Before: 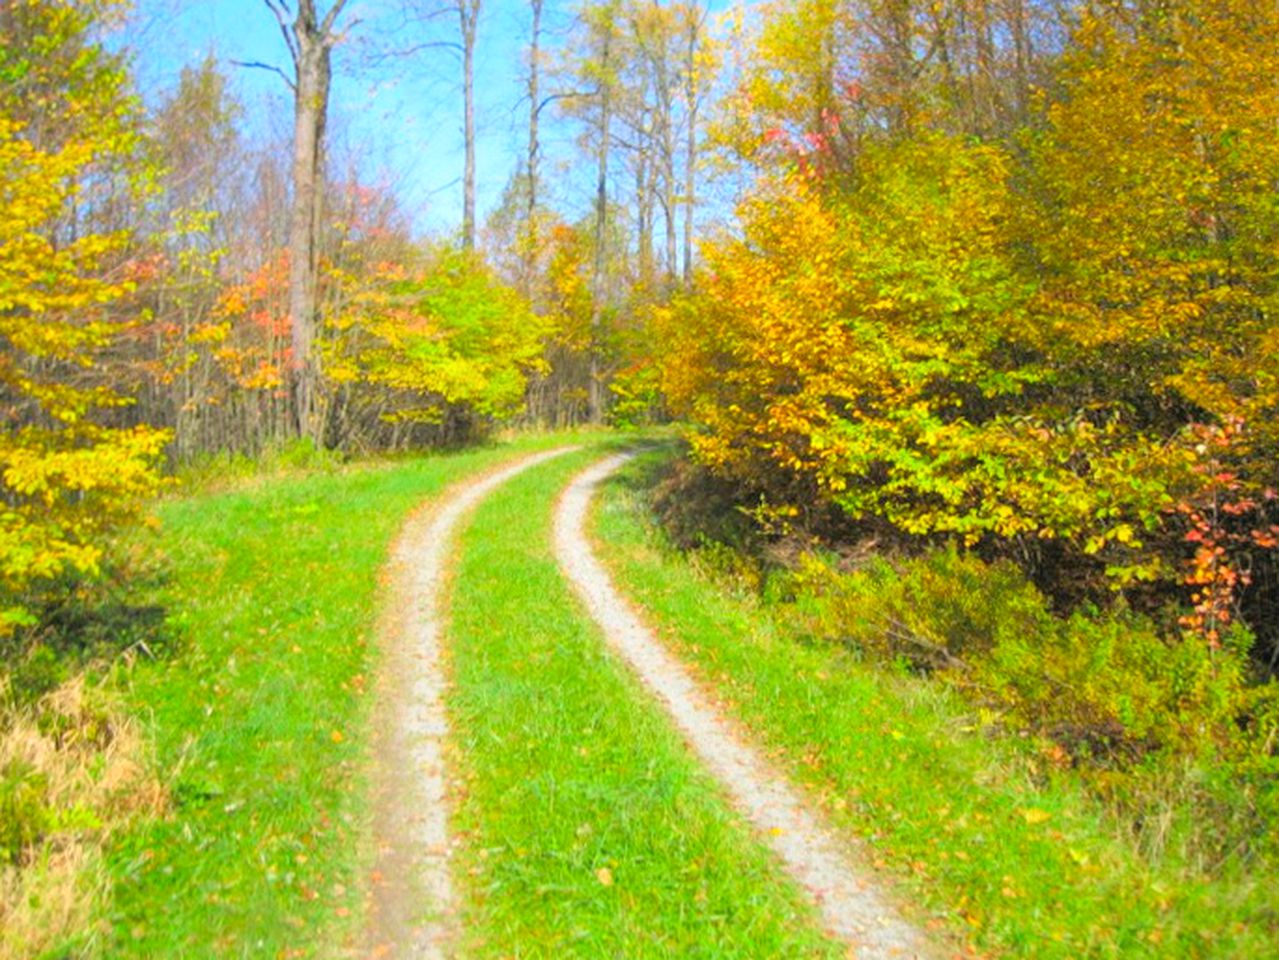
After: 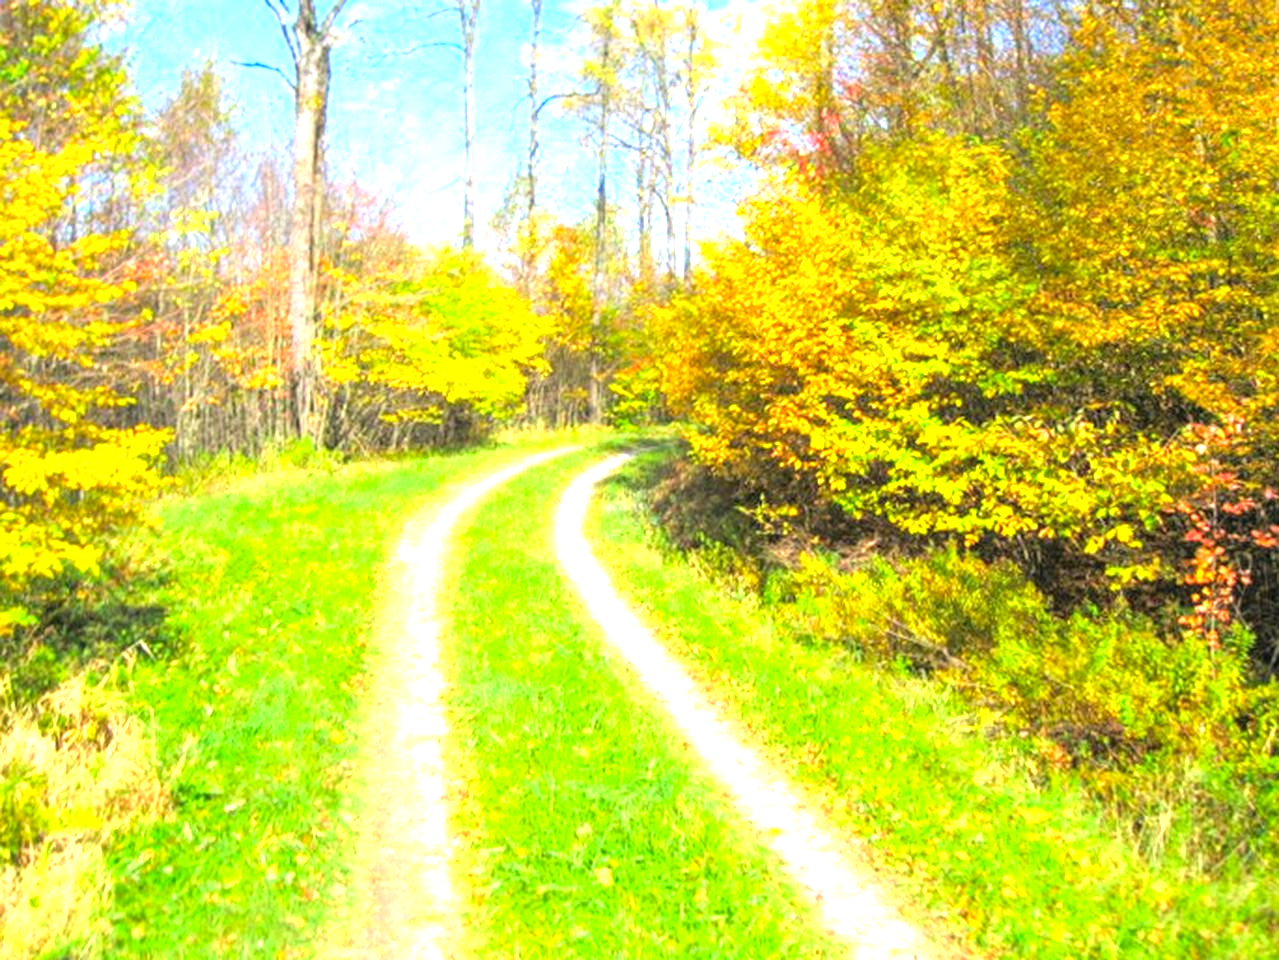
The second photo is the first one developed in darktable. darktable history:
exposure: black level correction 0, exposure 0.952 EV, compensate exposure bias true, compensate highlight preservation false
base curve: curves: ch0 [(0, 0) (0.303, 0.277) (1, 1)], preserve colors none
local contrast: on, module defaults
